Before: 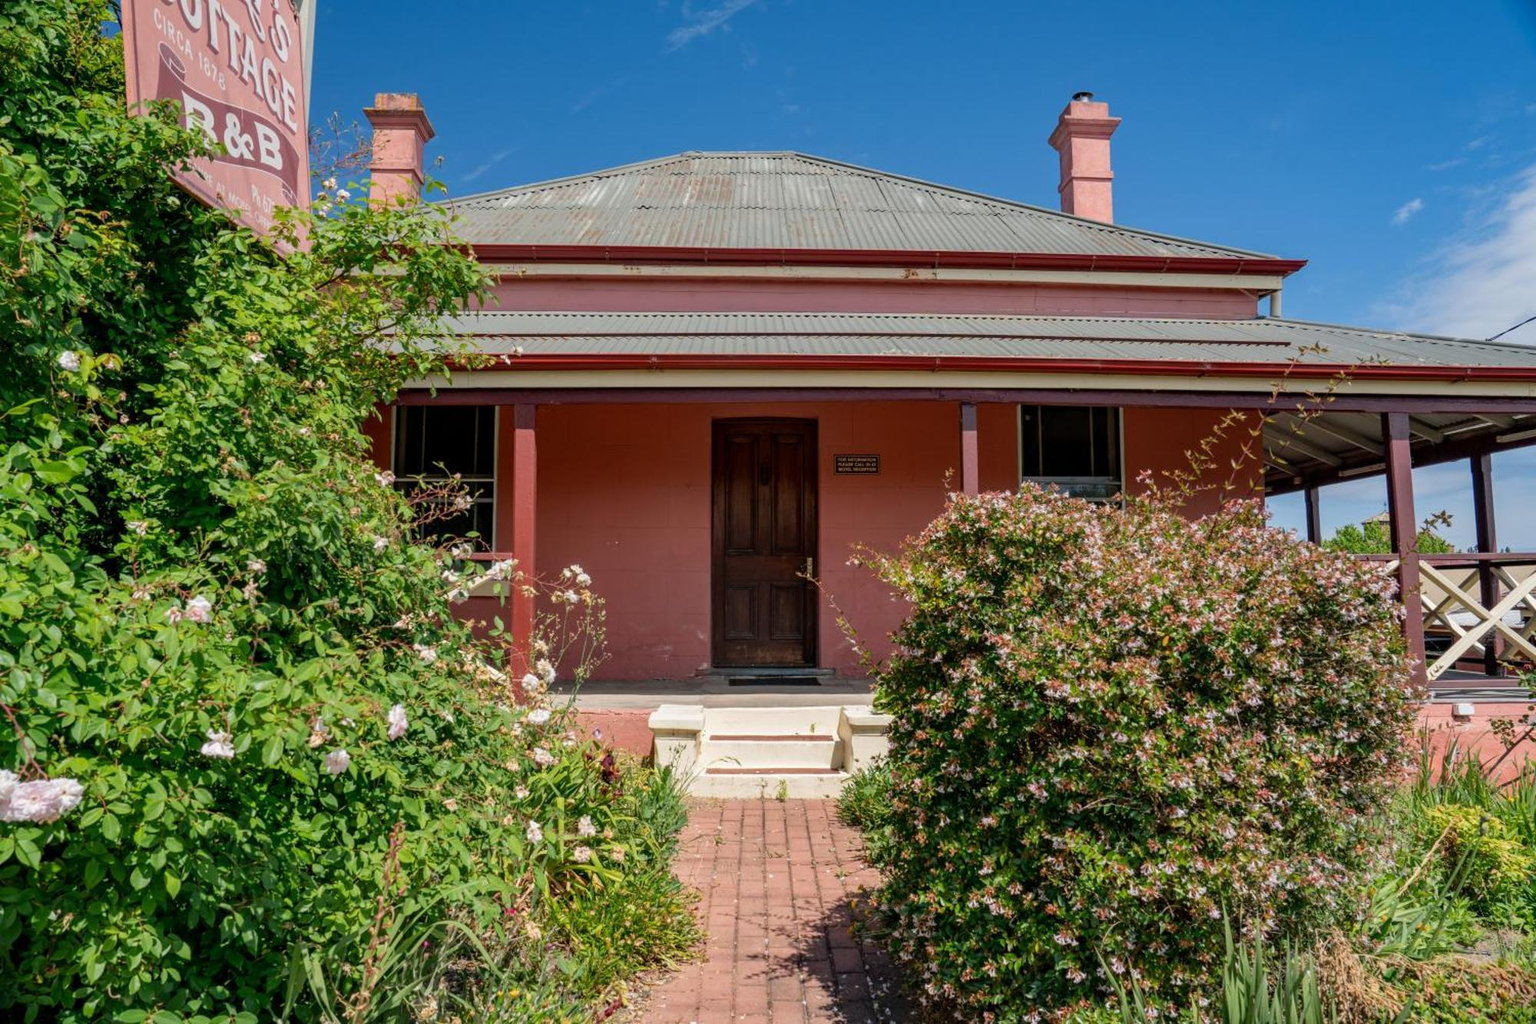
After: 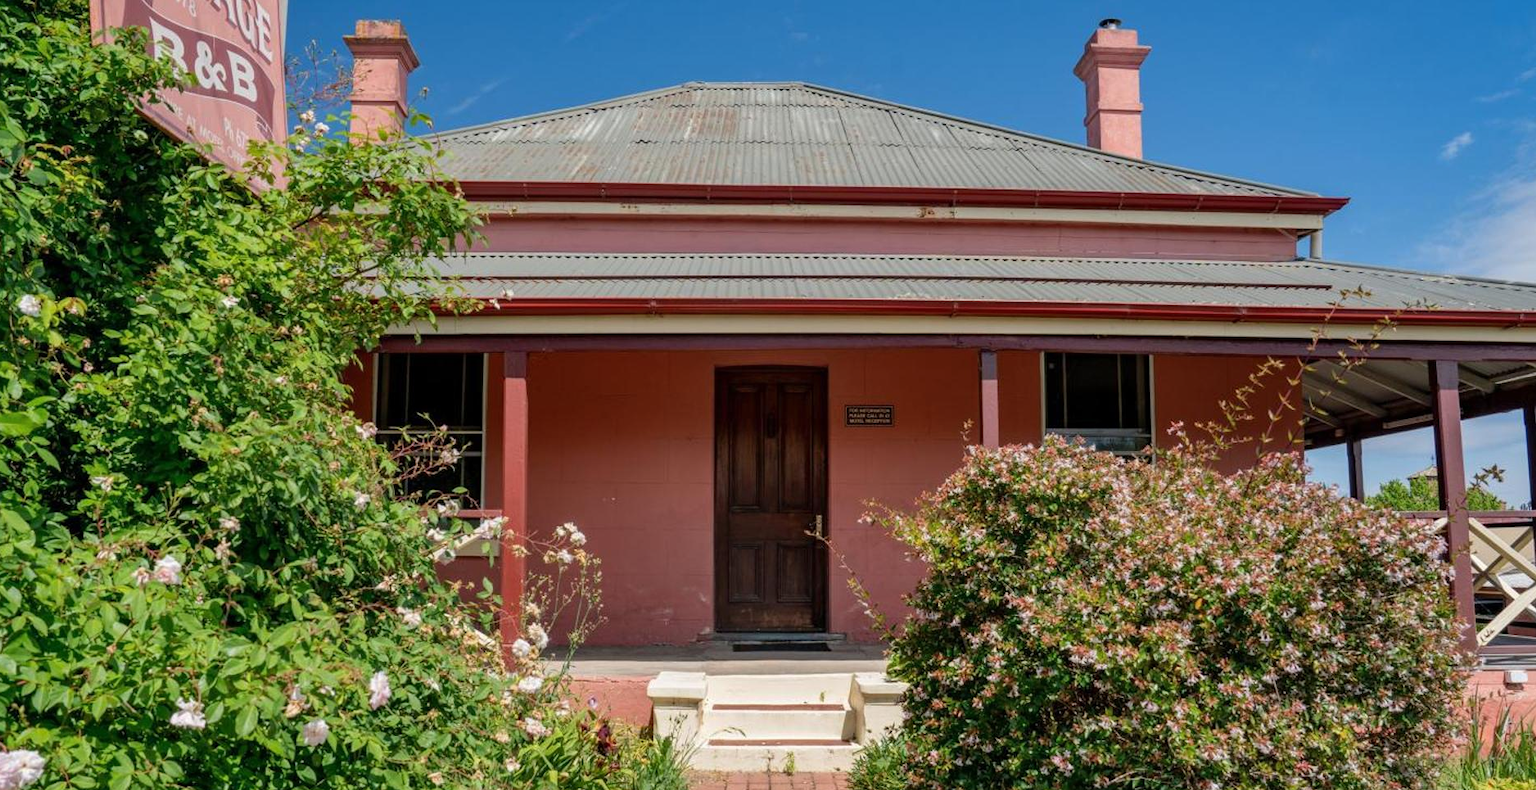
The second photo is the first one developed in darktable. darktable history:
shadows and highlights: shadows 30.63, highlights -63.22, shadows color adjustment 98%, highlights color adjustment 58.61%, soften with gaussian
crop: left 2.737%, top 7.287%, right 3.421%, bottom 20.179%
